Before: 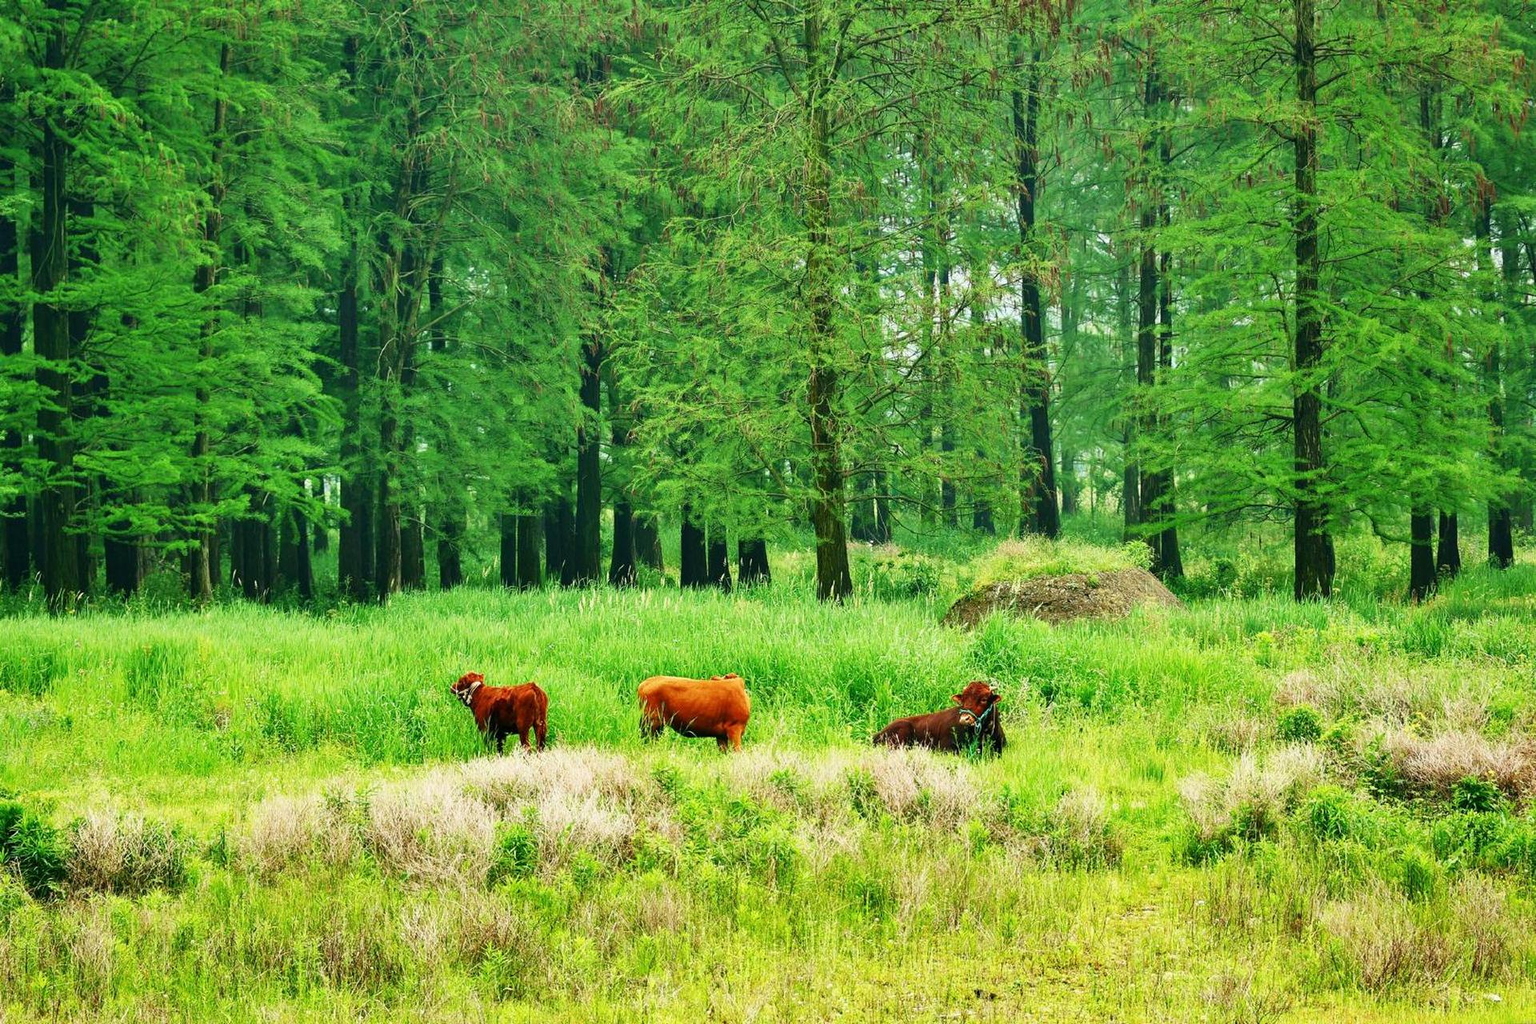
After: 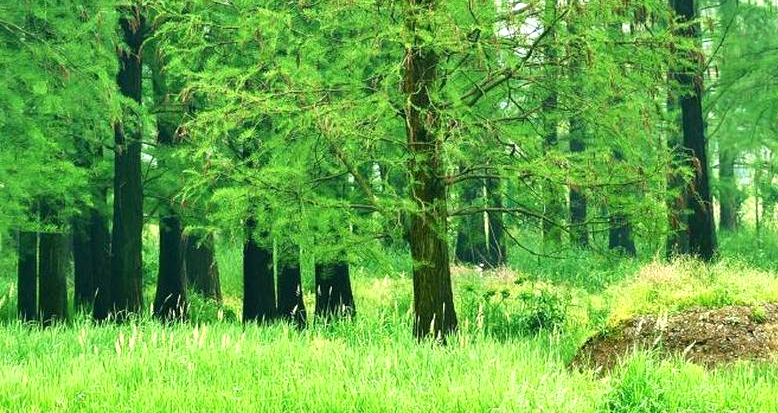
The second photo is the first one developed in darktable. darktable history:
exposure: black level correction 0.001, exposure 0.499 EV, compensate highlight preservation false
crop: left 31.714%, top 32.227%, right 27.729%, bottom 35.46%
